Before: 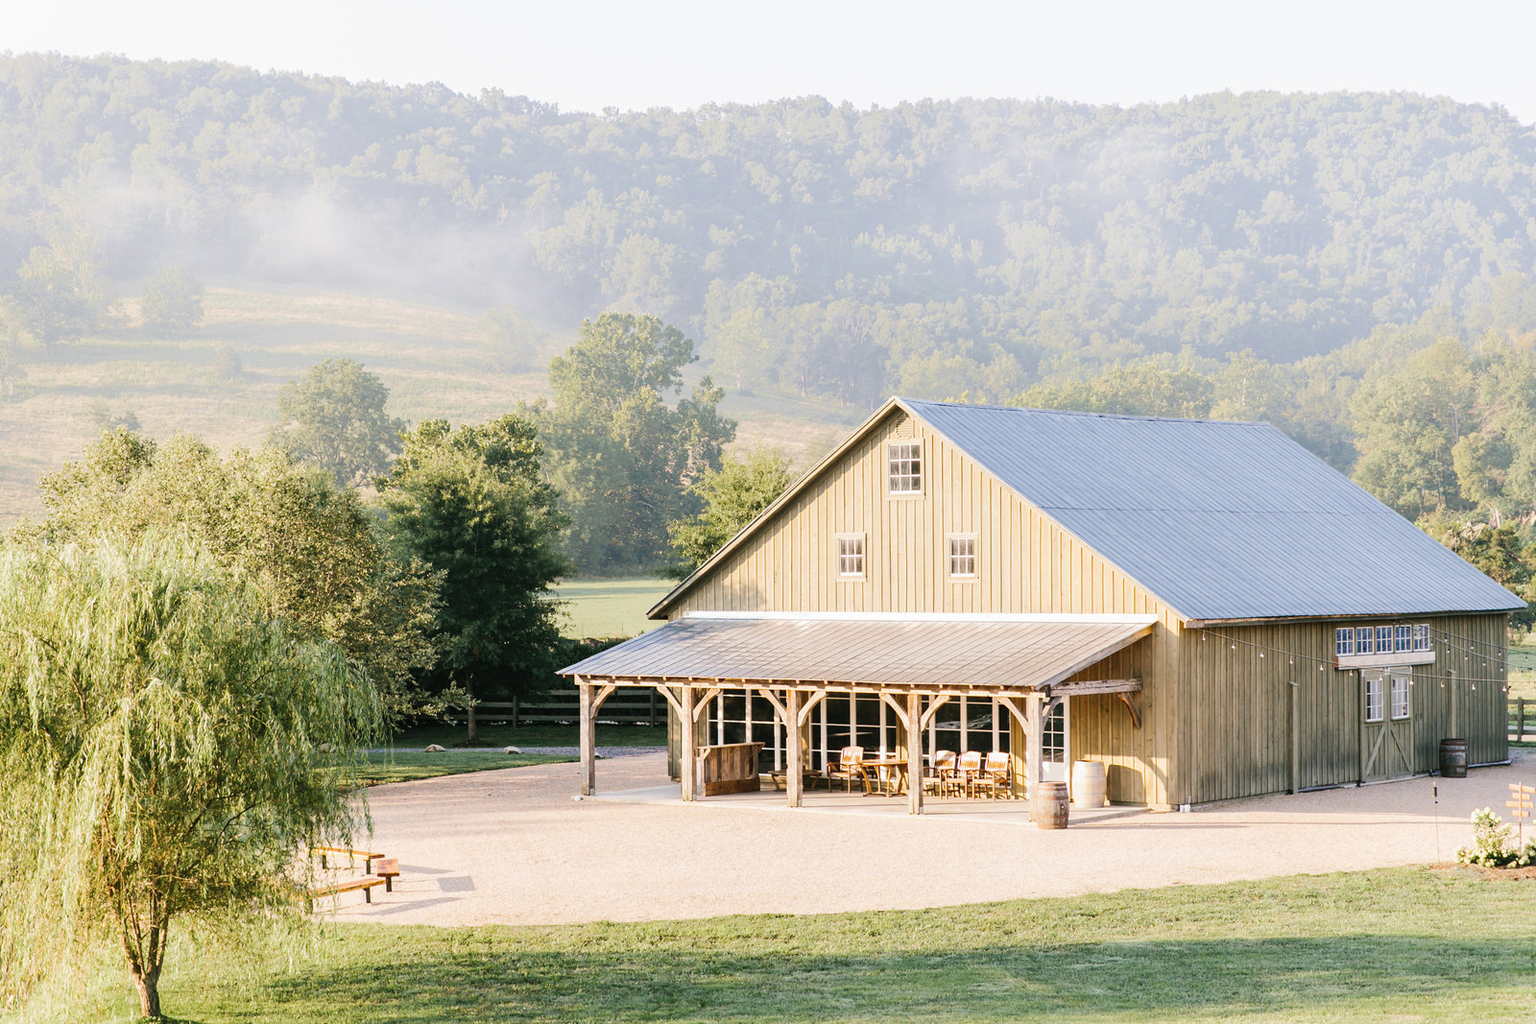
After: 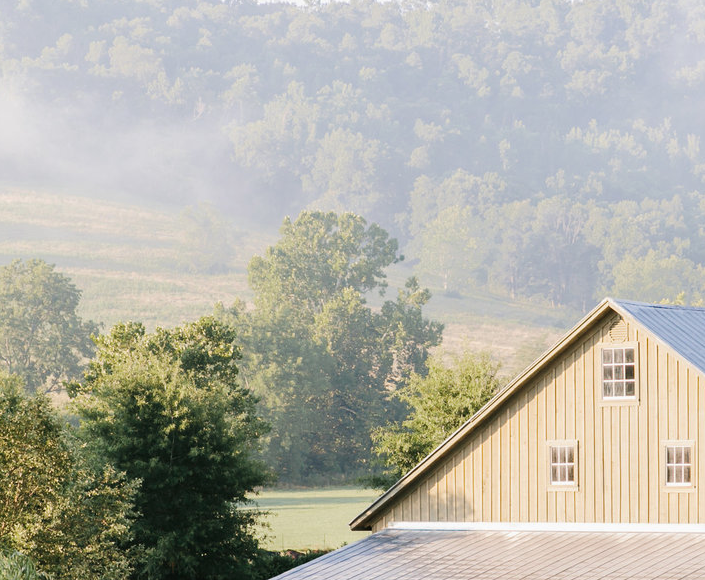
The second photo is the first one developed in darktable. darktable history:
exposure: exposure -0.04 EV, compensate highlight preservation false
crop: left 20.26%, top 10.832%, right 35.629%, bottom 34.753%
